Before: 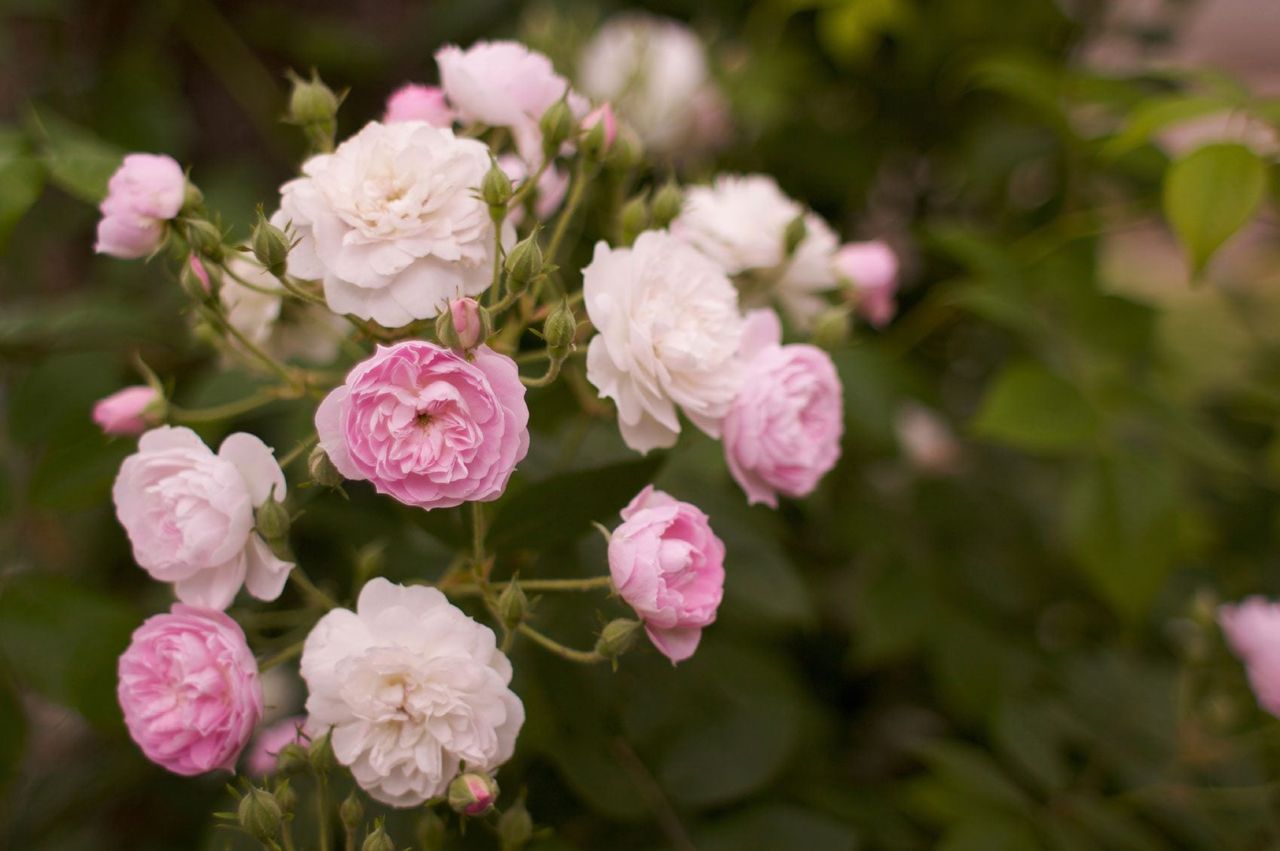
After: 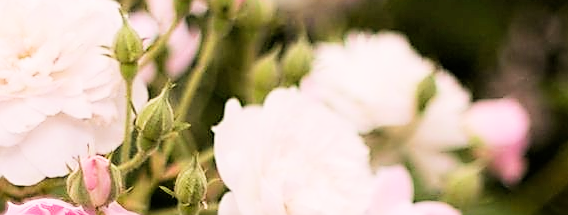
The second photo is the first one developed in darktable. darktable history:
sharpen: radius 1.383, amount 1.251, threshold 0.824
filmic rgb: black relative exposure -8.02 EV, white relative exposure 4.02 EV, hardness 4.16, contrast 1.367
exposure: black level correction 0, exposure 1.124 EV, compensate highlight preservation false
crop: left 28.832%, top 16.799%, right 26.785%, bottom 57.896%
